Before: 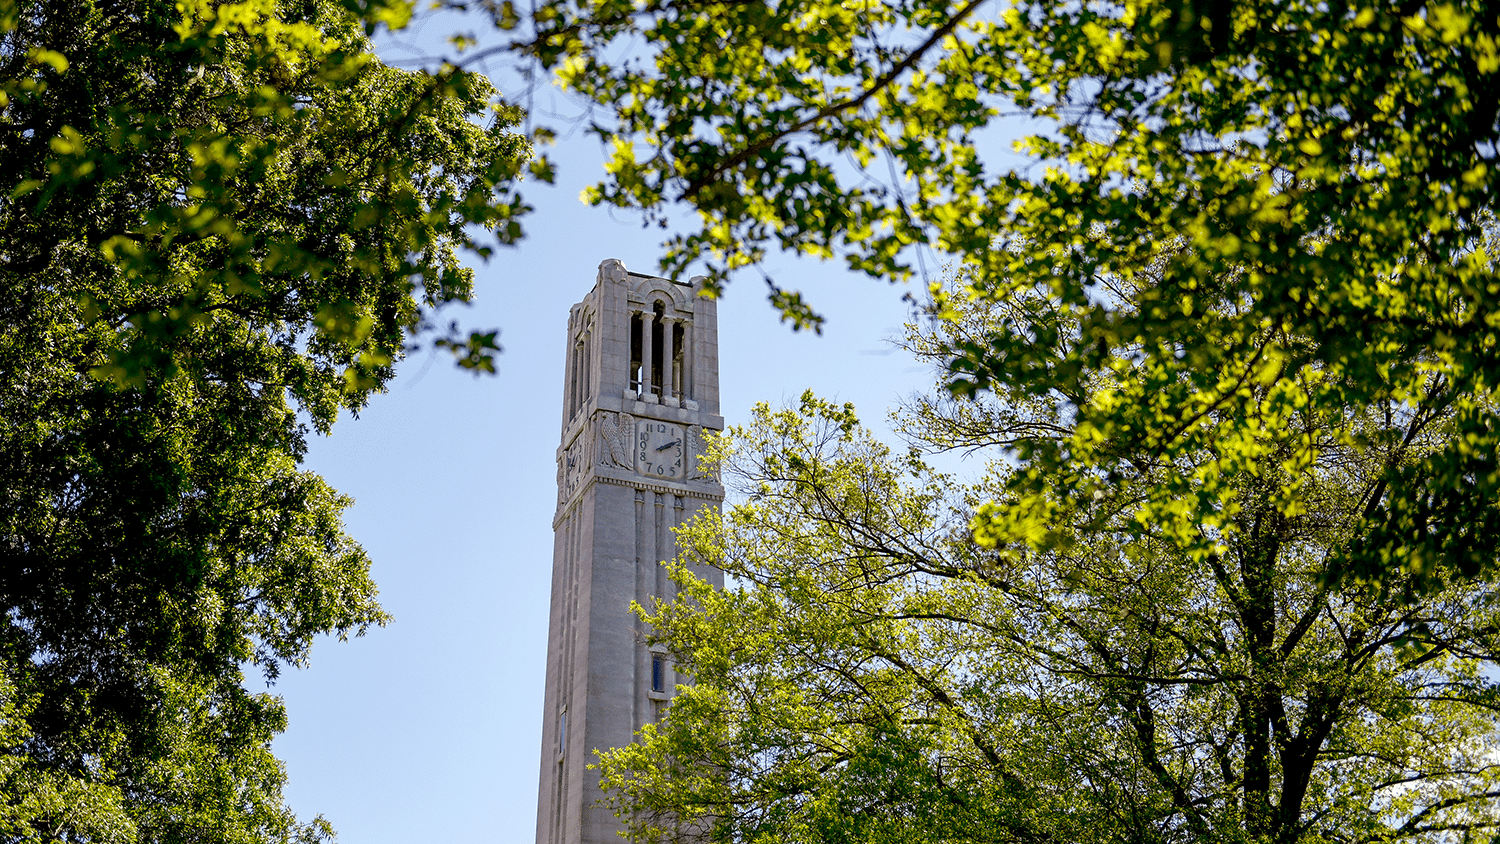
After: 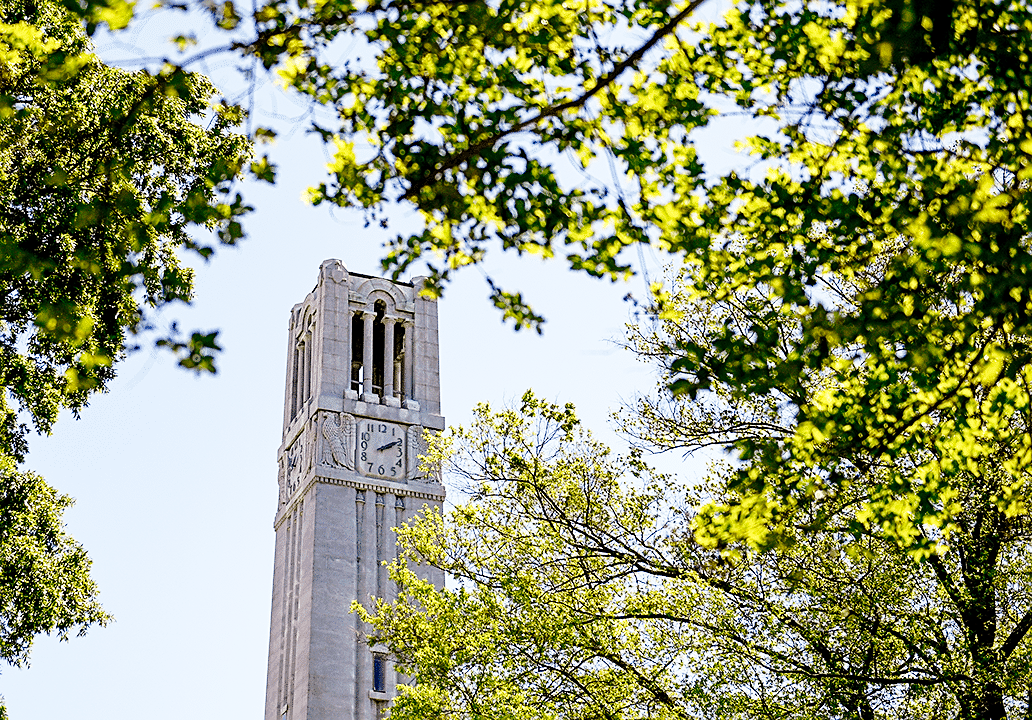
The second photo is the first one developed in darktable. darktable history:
crop: left 18.601%, right 12.383%, bottom 14.176%
base curve: curves: ch0 [(0, 0) (0.028, 0.03) (0.121, 0.232) (0.46, 0.748) (0.859, 0.968) (1, 1)], preserve colors none
sharpen: on, module defaults
